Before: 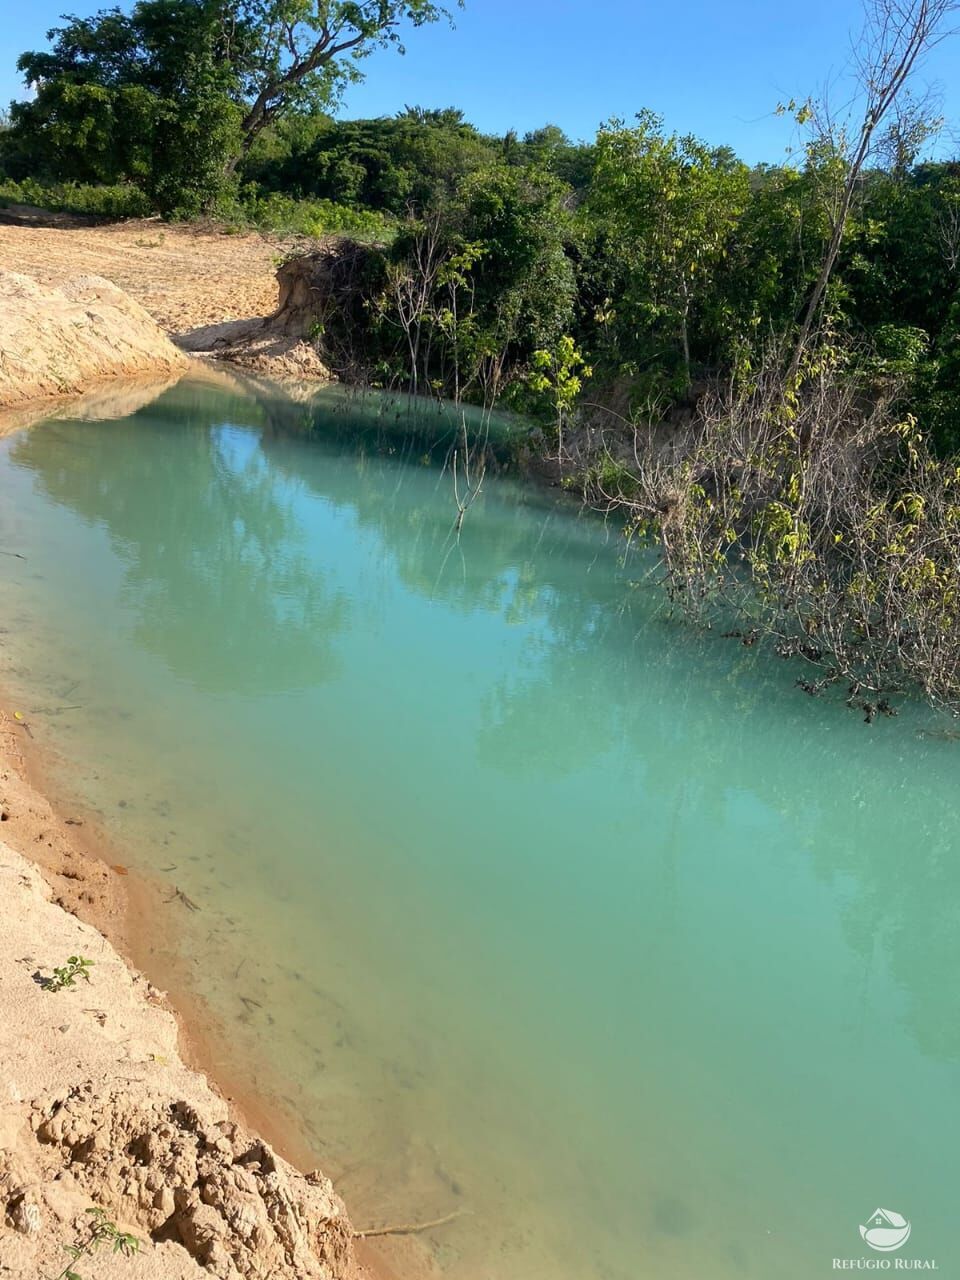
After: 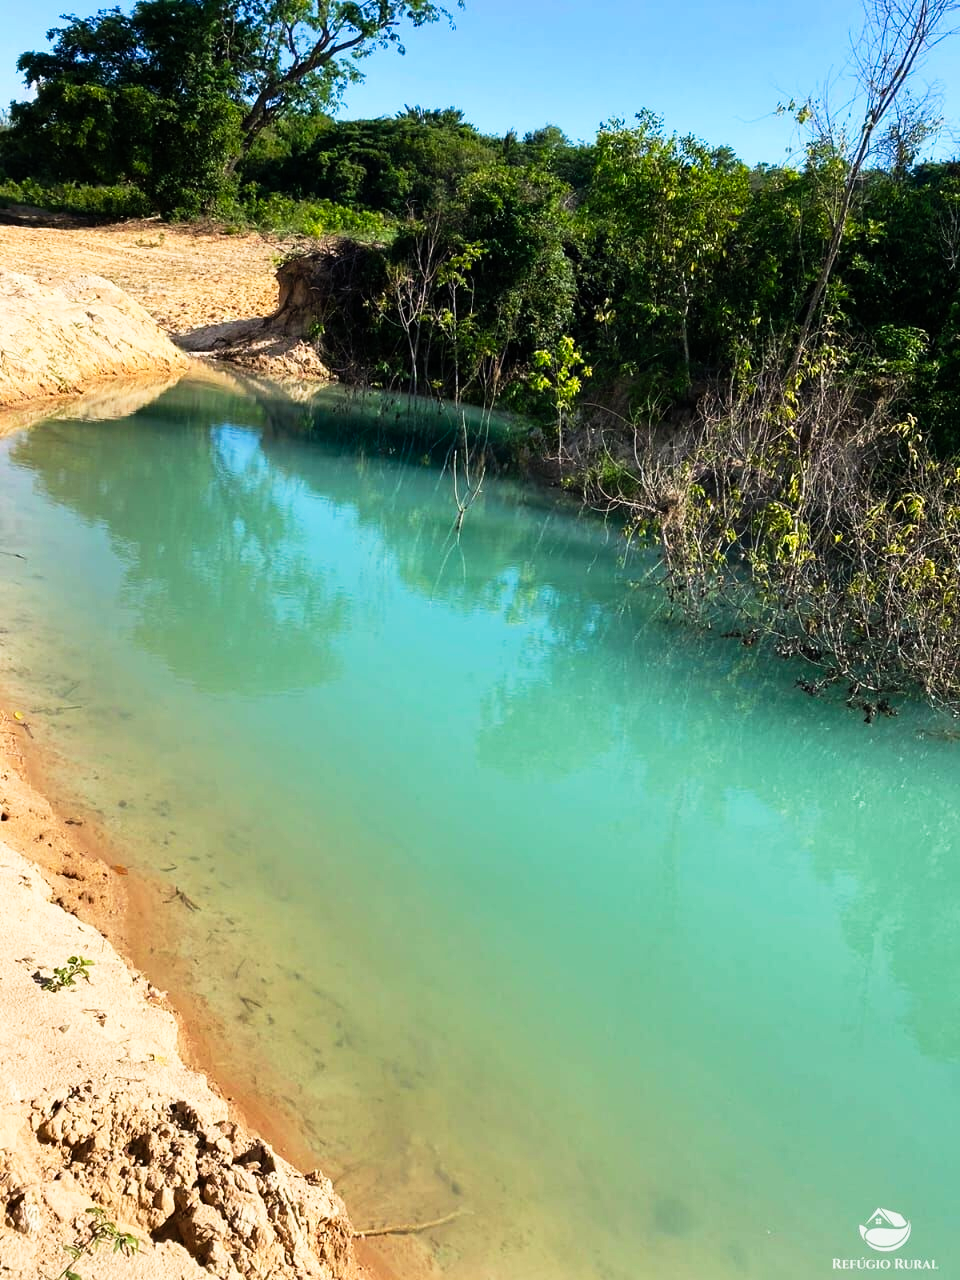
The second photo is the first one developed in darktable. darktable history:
tone curve: curves: ch0 [(0, 0) (0.139, 0.067) (0.319, 0.269) (0.498, 0.505) (0.725, 0.824) (0.864, 0.945) (0.985, 1)]; ch1 [(0, 0) (0.291, 0.197) (0.456, 0.426) (0.495, 0.488) (0.557, 0.578) (0.599, 0.644) (0.702, 0.786) (1, 1)]; ch2 [(0, 0) (0.125, 0.089) (0.353, 0.329) (0.447, 0.43) (0.557, 0.566) (0.63, 0.667) (1, 1)], preserve colors none
